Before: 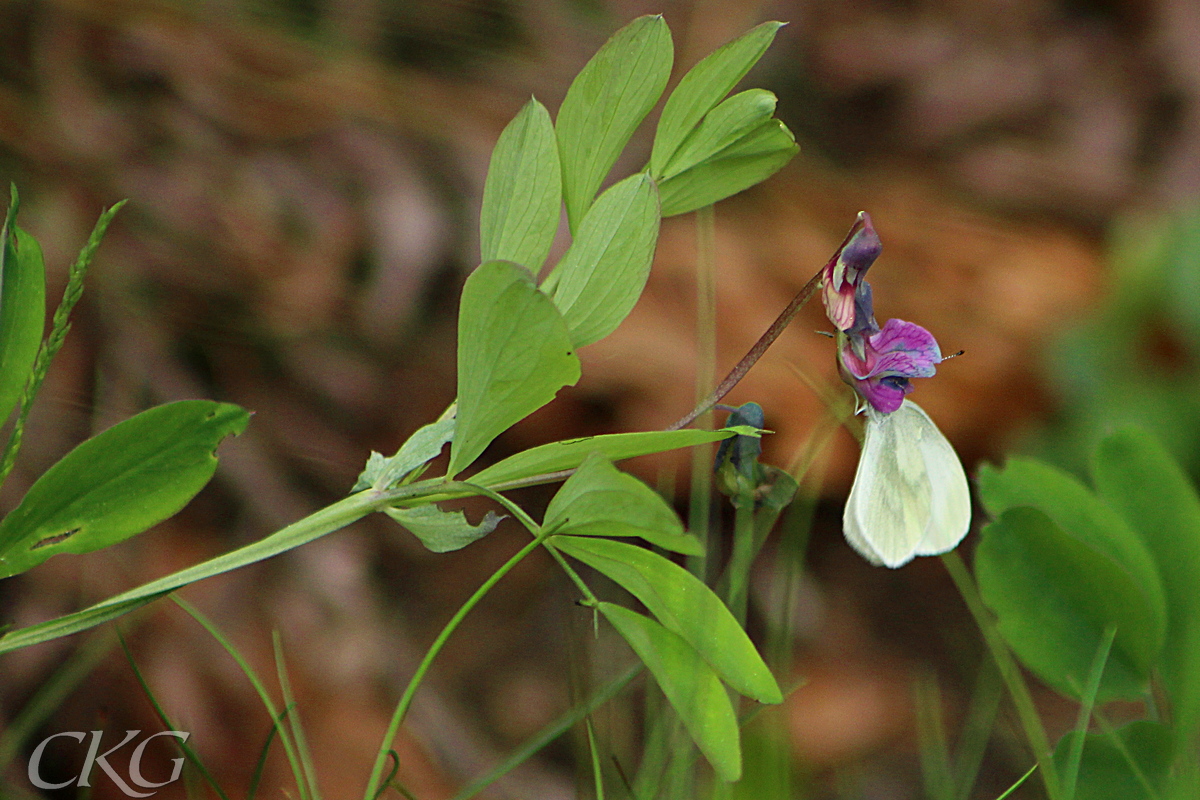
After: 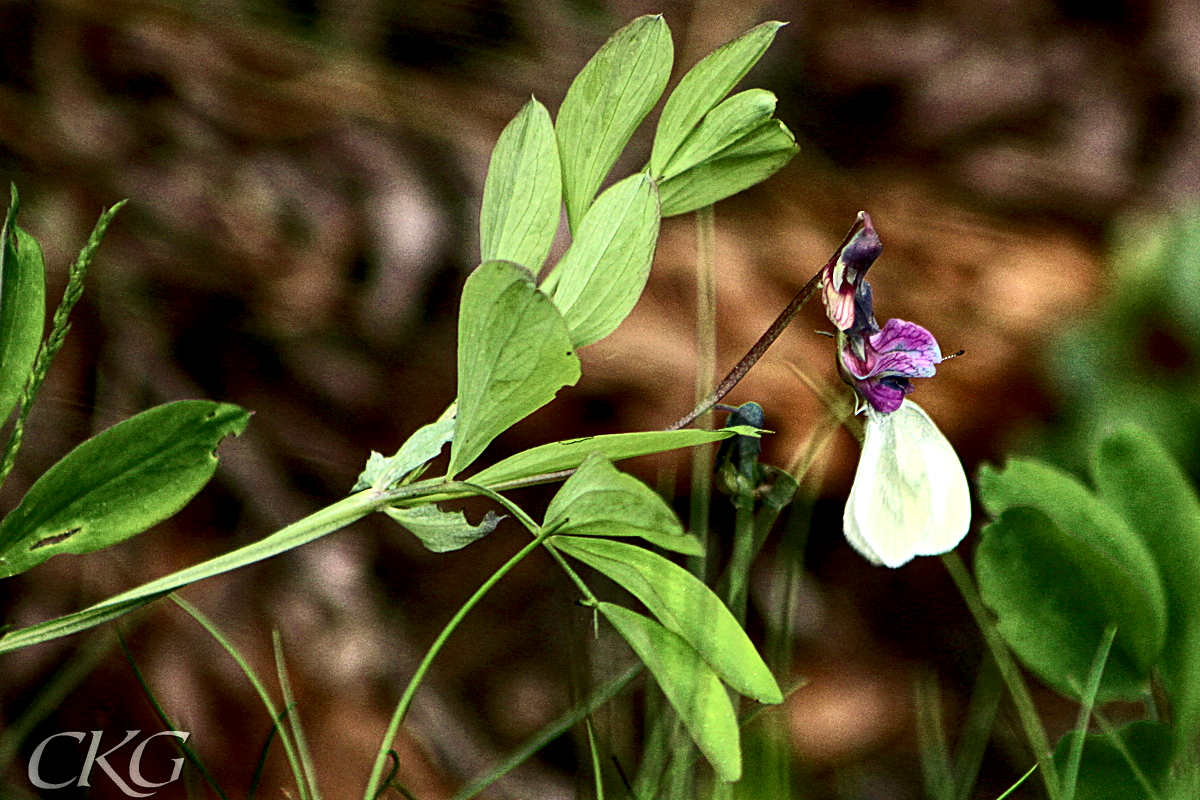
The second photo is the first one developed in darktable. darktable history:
local contrast: highlights 101%, shadows 102%, detail 199%, midtone range 0.2
contrast brightness saturation: contrast 0.298
tone equalizer: -8 EV -0.438 EV, -7 EV -0.404 EV, -6 EV -0.369 EV, -5 EV -0.183 EV, -3 EV 0.25 EV, -2 EV 0.351 EV, -1 EV 0.364 EV, +0 EV 0.443 EV, edges refinement/feathering 500, mask exposure compensation -1.57 EV, preserve details no
